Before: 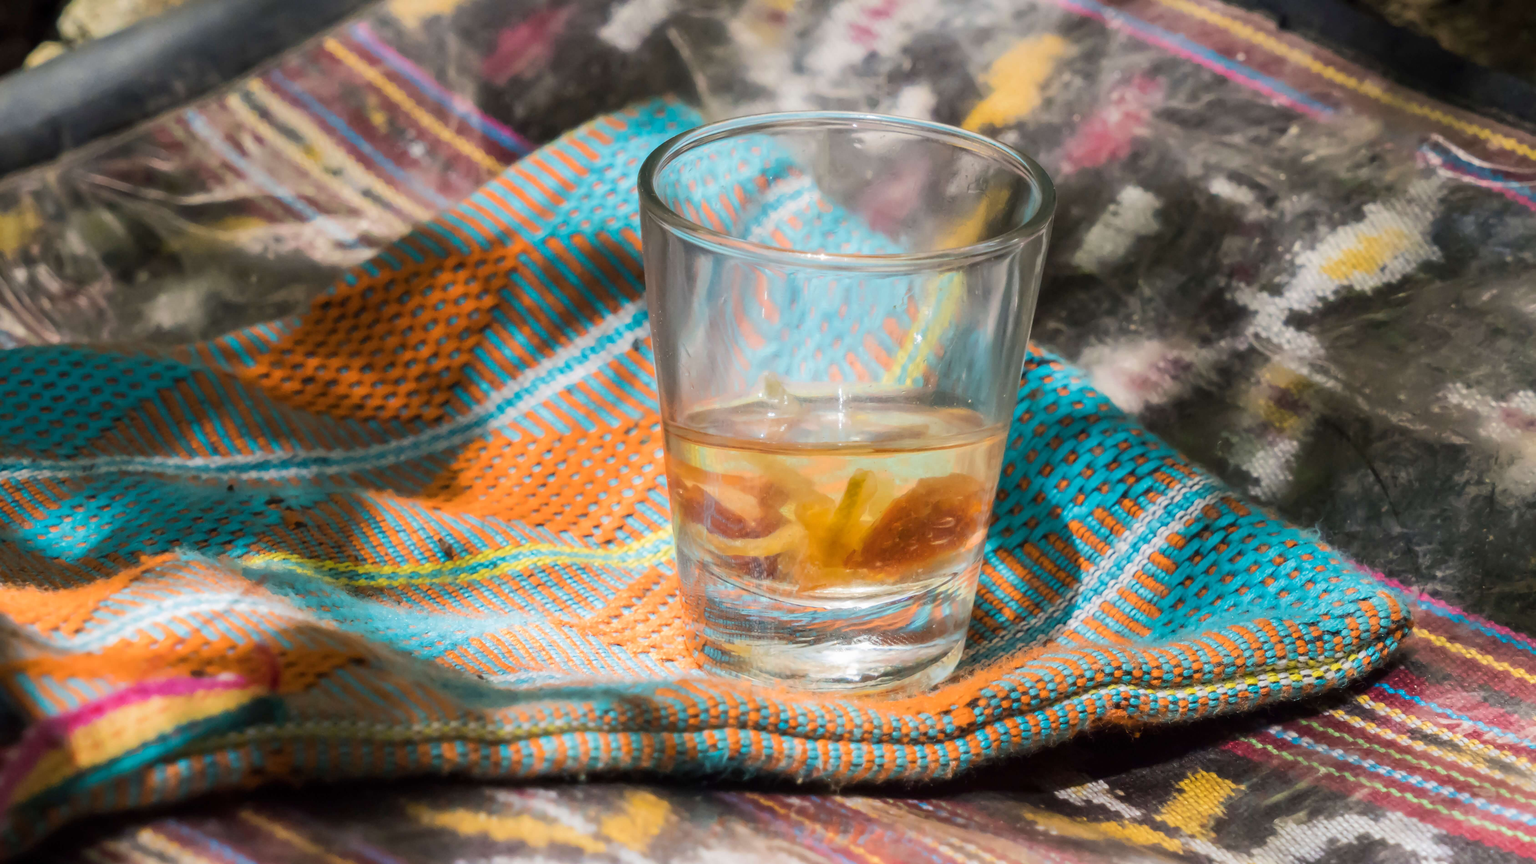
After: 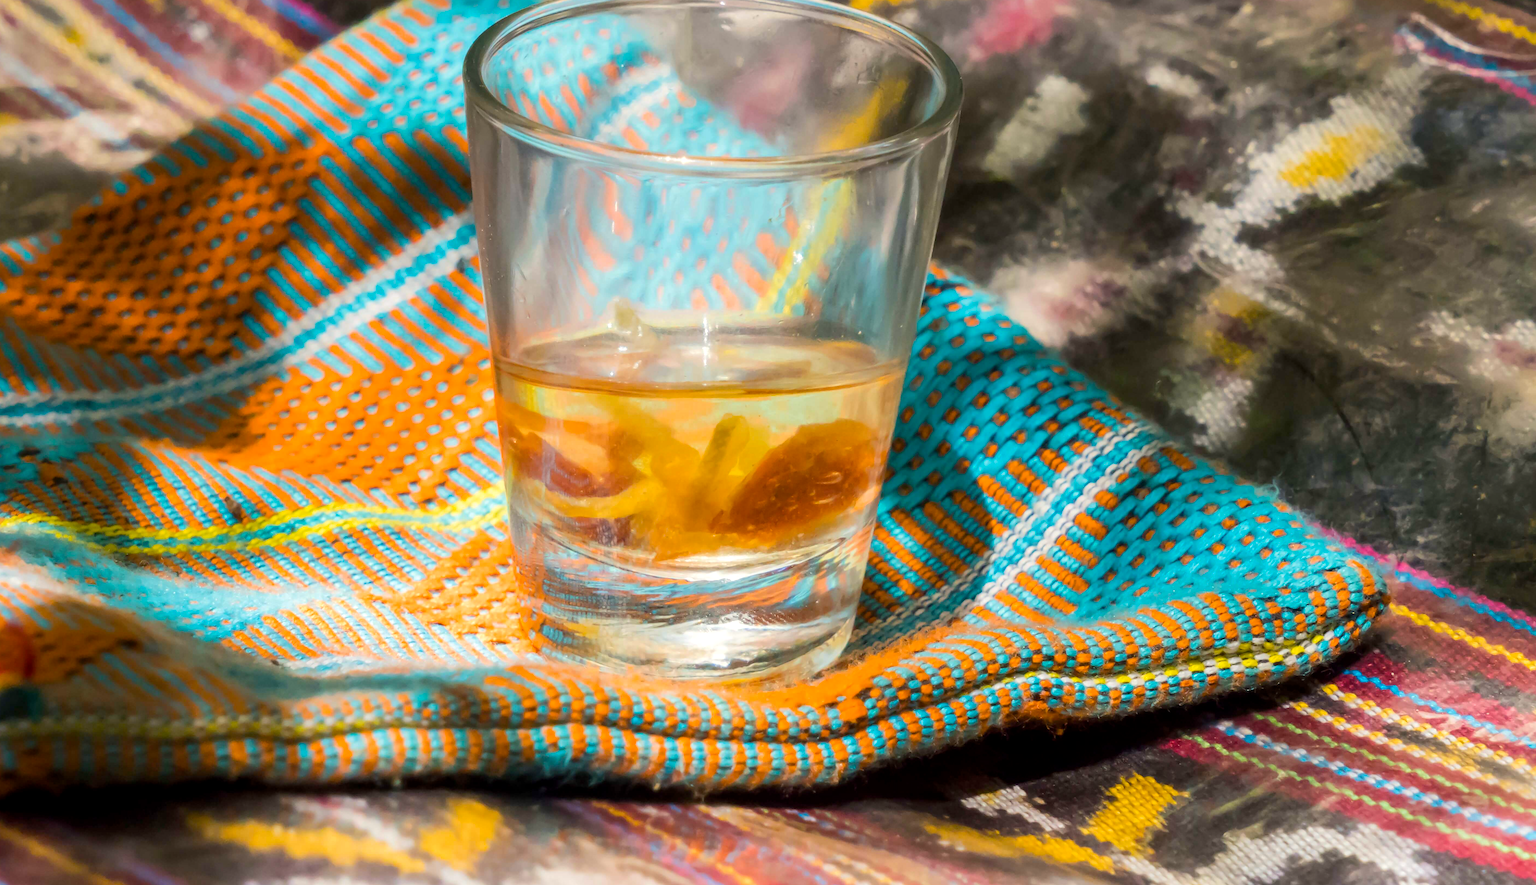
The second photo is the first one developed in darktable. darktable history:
color balance rgb: perceptual saturation grading › global saturation 10%, global vibrance 10%
color balance: on, module defaults
crop: left 16.315%, top 14.246%
color calibration: output colorfulness [0, 0.315, 0, 0], x 0.341, y 0.355, temperature 5166 K
exposure: black level correction 0.002, exposure 0.15 EV, compensate highlight preservation false
